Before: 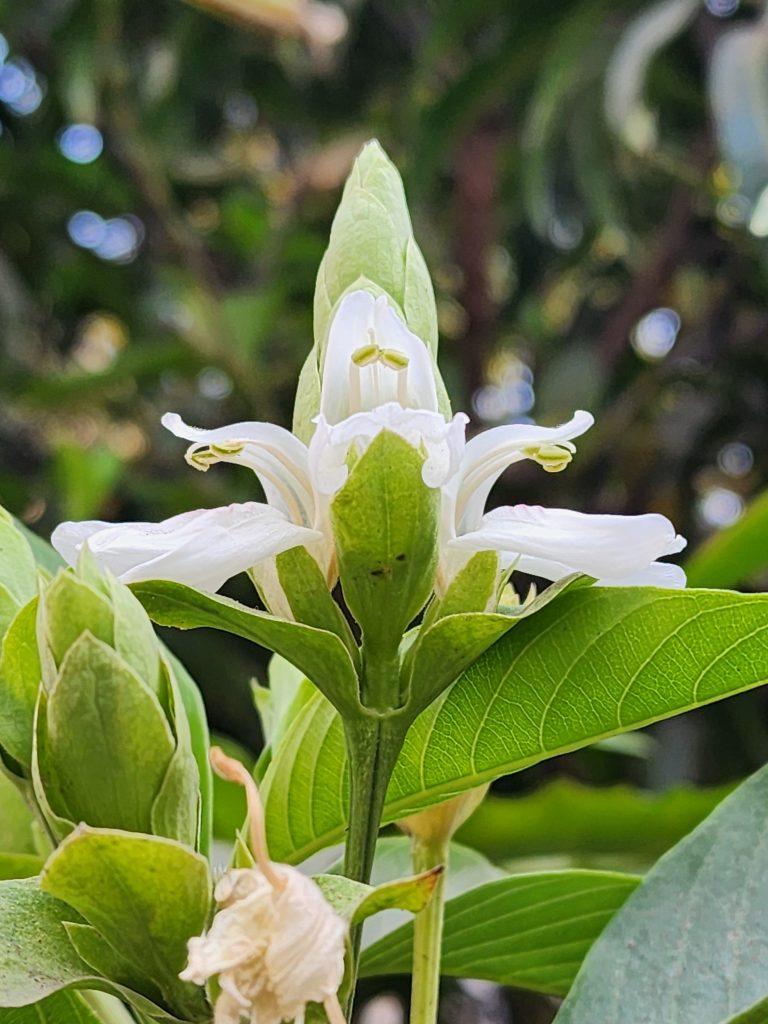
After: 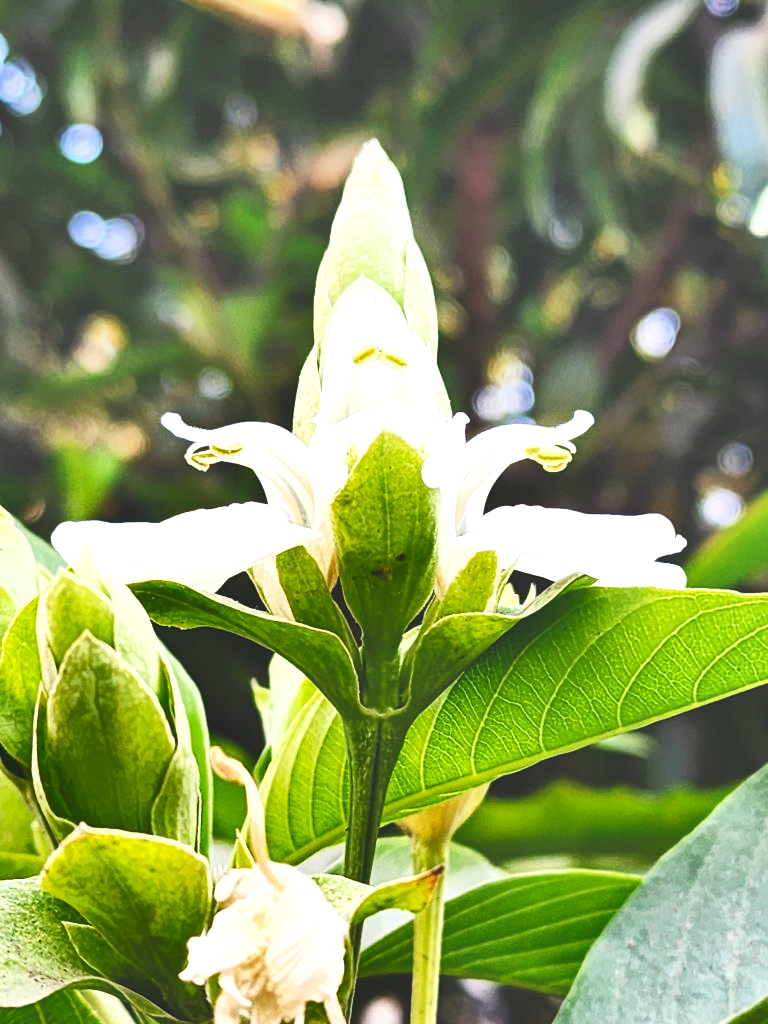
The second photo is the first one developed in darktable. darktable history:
shadows and highlights: radius 107.85, shadows 44.17, highlights -66.46, low approximation 0.01, soften with gaussian
tone curve: curves: ch0 [(0, 0) (0.003, 0.224) (0.011, 0.229) (0.025, 0.234) (0.044, 0.242) (0.069, 0.249) (0.1, 0.256) (0.136, 0.265) (0.177, 0.285) (0.224, 0.304) (0.277, 0.337) (0.335, 0.385) (0.399, 0.435) (0.468, 0.507) (0.543, 0.59) (0.623, 0.674) (0.709, 0.763) (0.801, 0.852) (0.898, 0.931) (1, 1)], preserve colors none
exposure: black level correction 0, exposure 0.895 EV, compensate highlight preservation false
